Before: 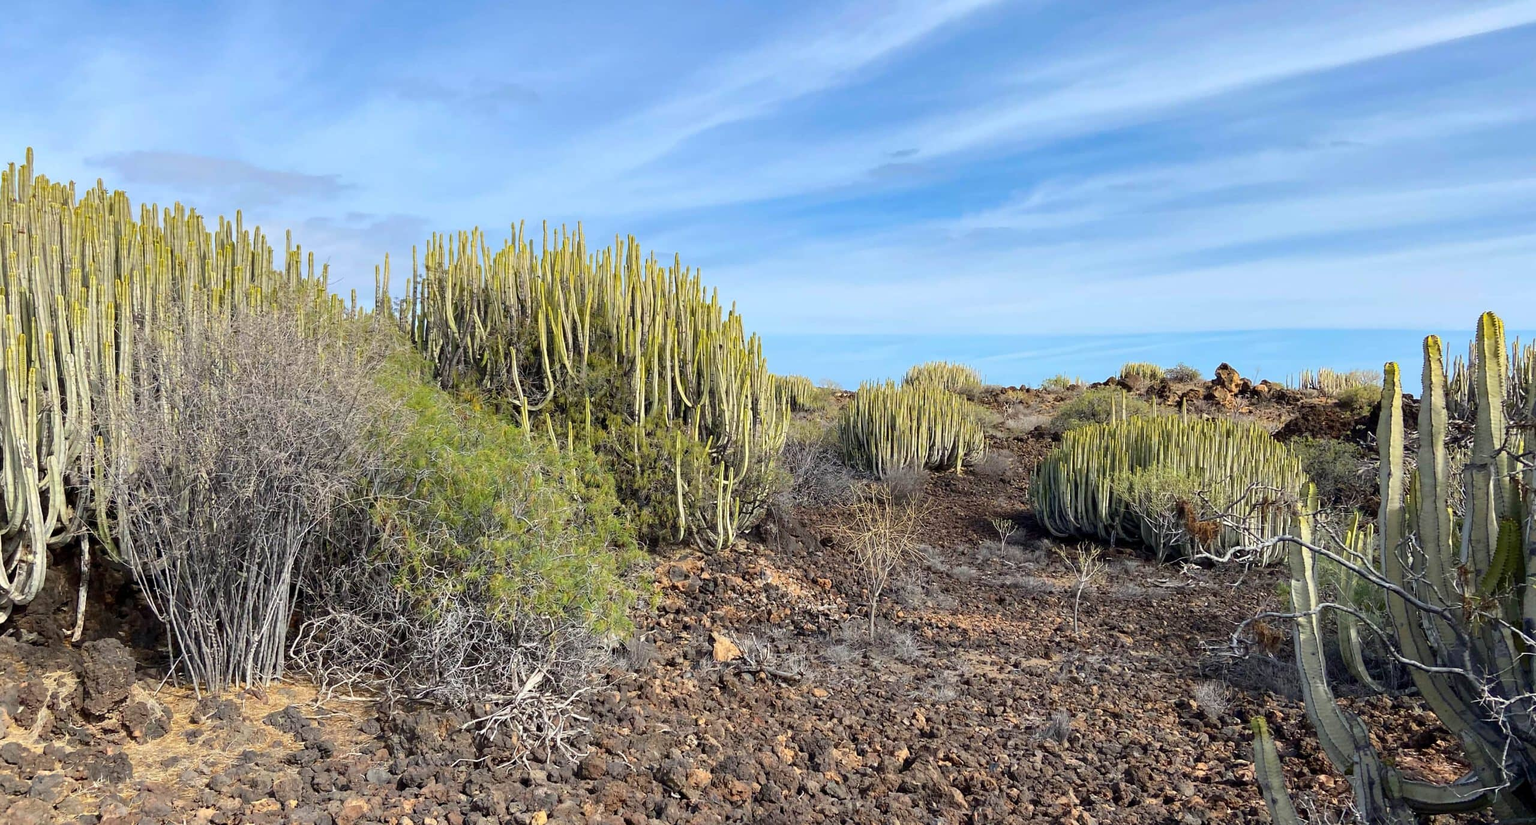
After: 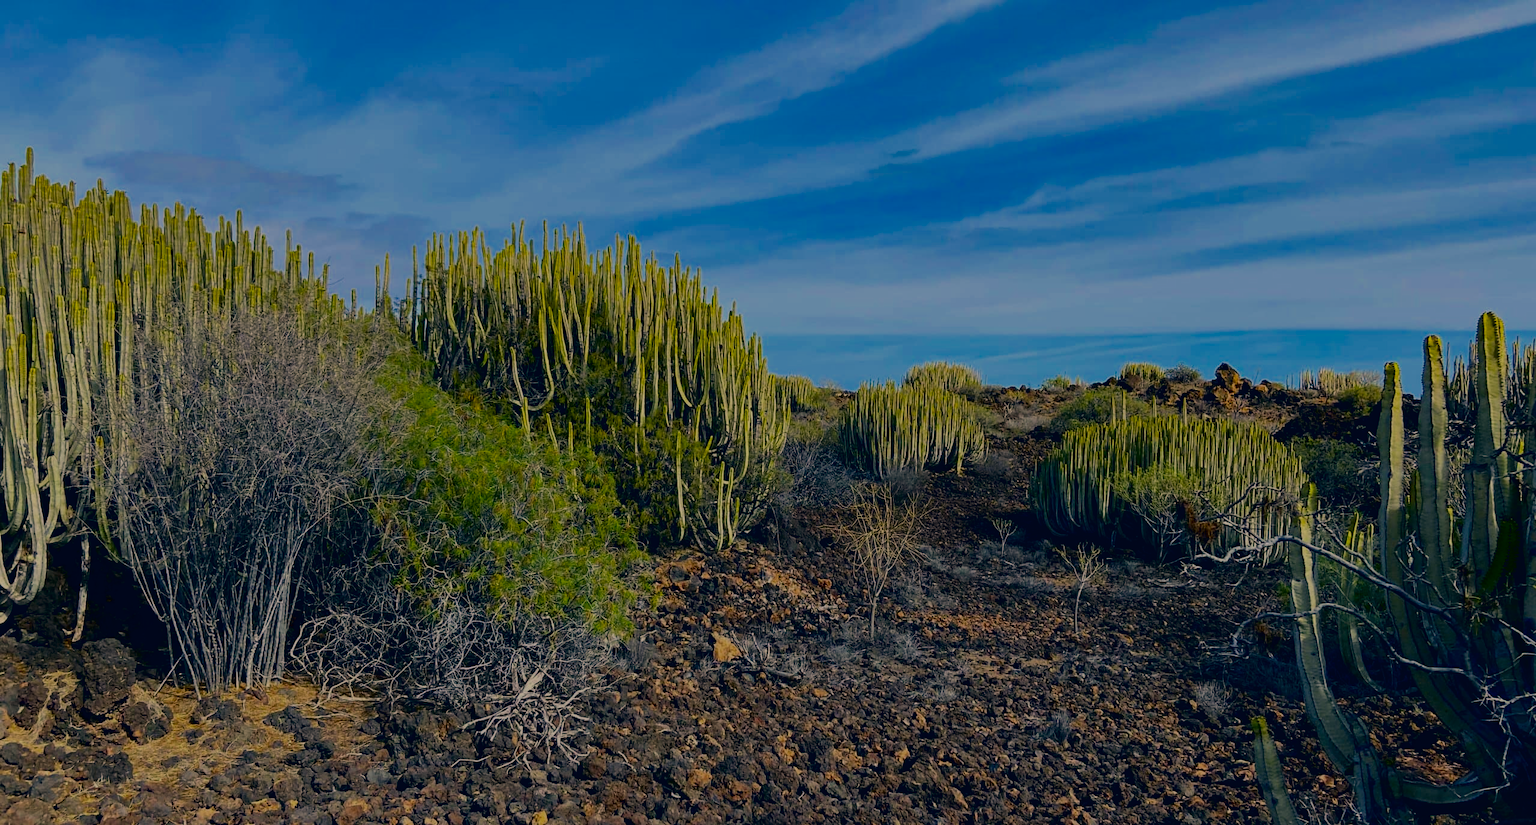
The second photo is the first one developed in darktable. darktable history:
color balance: output saturation 120%
contrast brightness saturation: brightness -0.52
color correction: highlights a* 10.32, highlights b* 14.66, shadows a* -9.59, shadows b* -15.02
filmic rgb: black relative exposure -7.15 EV, white relative exposure 5.36 EV, hardness 3.02, color science v6 (2022)
